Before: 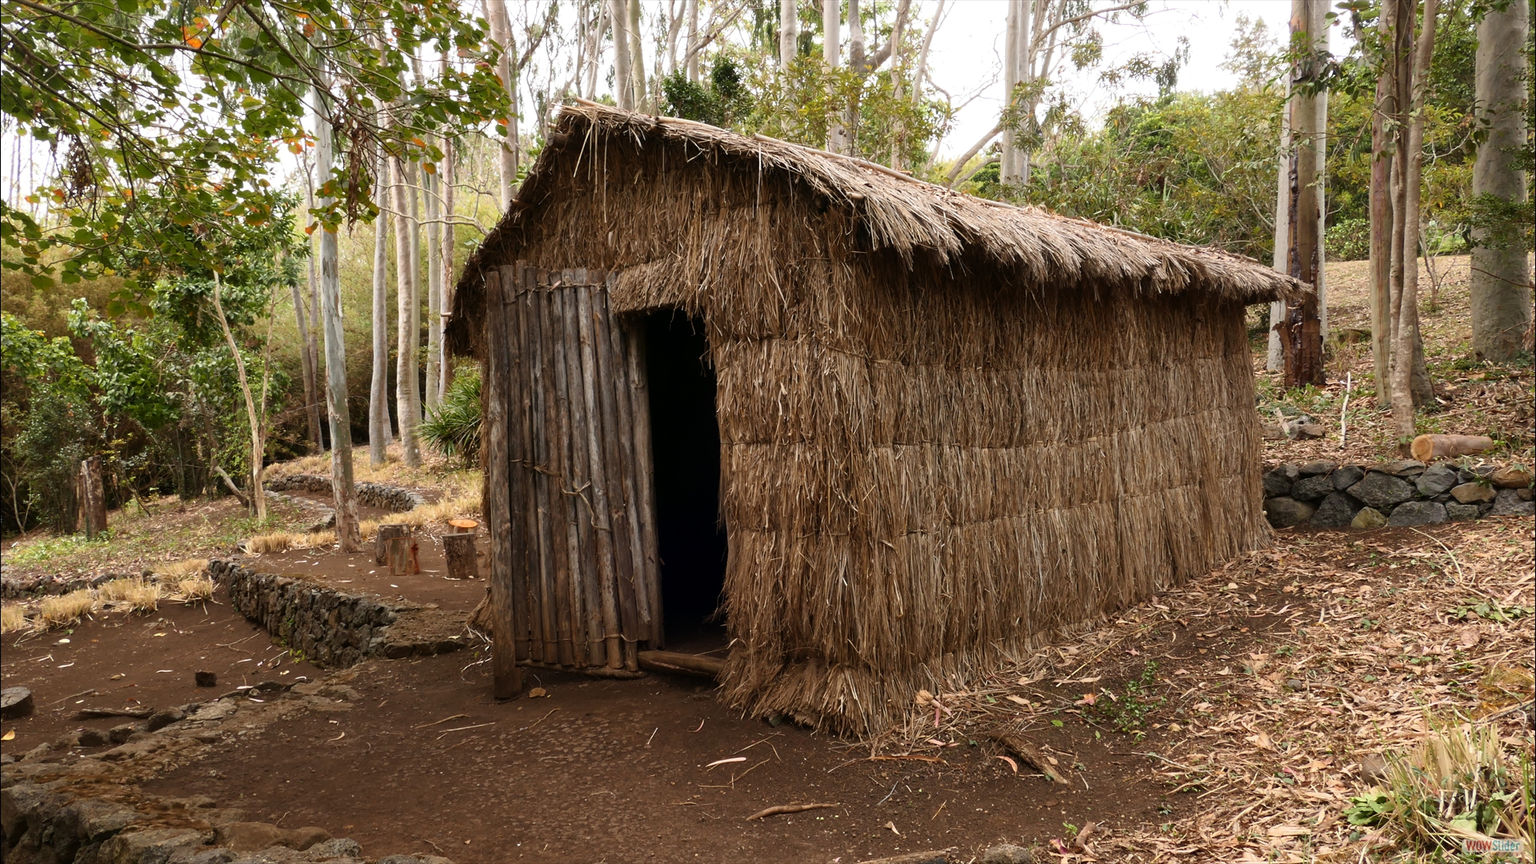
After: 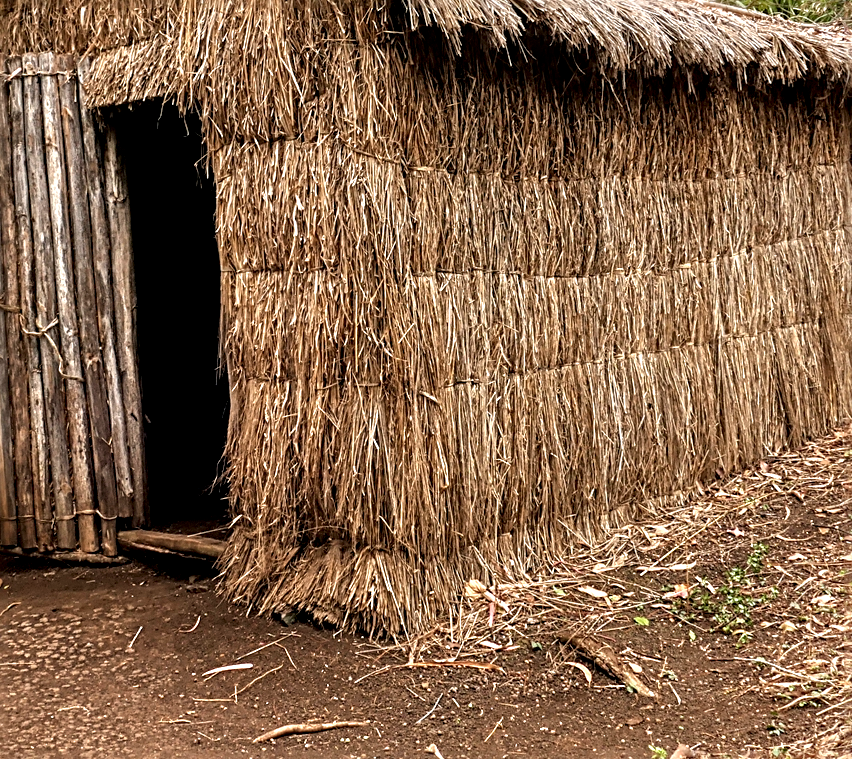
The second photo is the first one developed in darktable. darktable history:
crop: left 35.432%, top 26.233%, right 20.145%, bottom 3.432%
tone equalizer: -7 EV 0.15 EV, -6 EV 0.6 EV, -5 EV 1.15 EV, -4 EV 1.33 EV, -3 EV 1.15 EV, -2 EV 0.6 EV, -1 EV 0.15 EV, mask exposure compensation -0.5 EV
sharpen: radius 3.025, amount 0.757
local contrast: detail 160%
